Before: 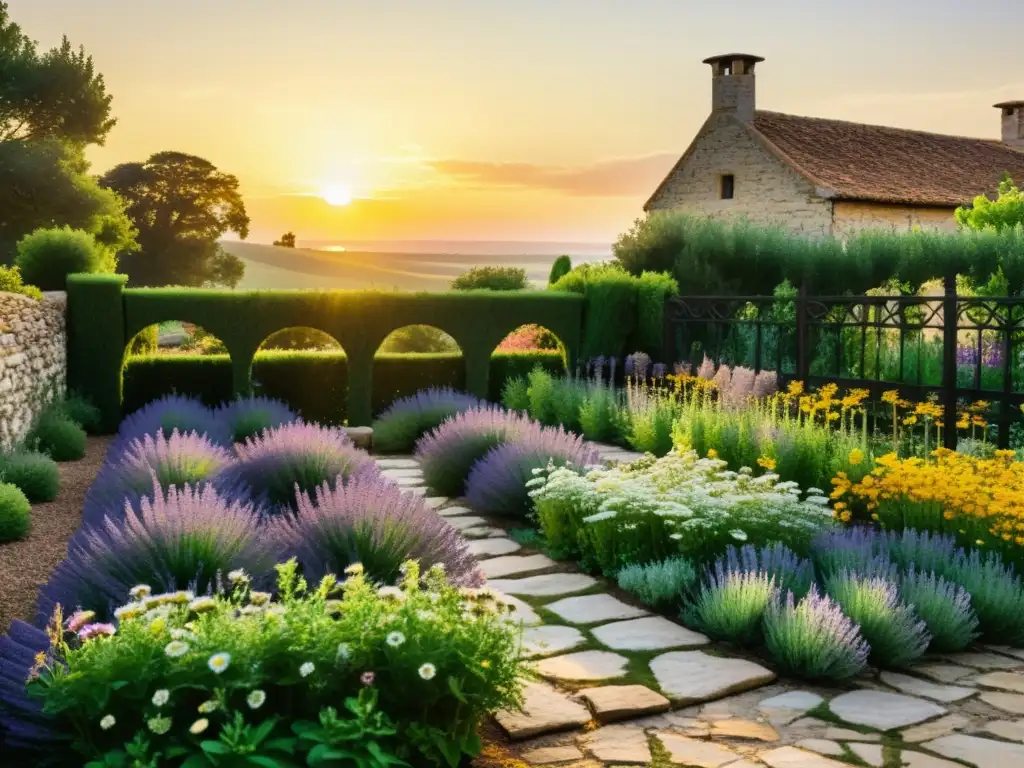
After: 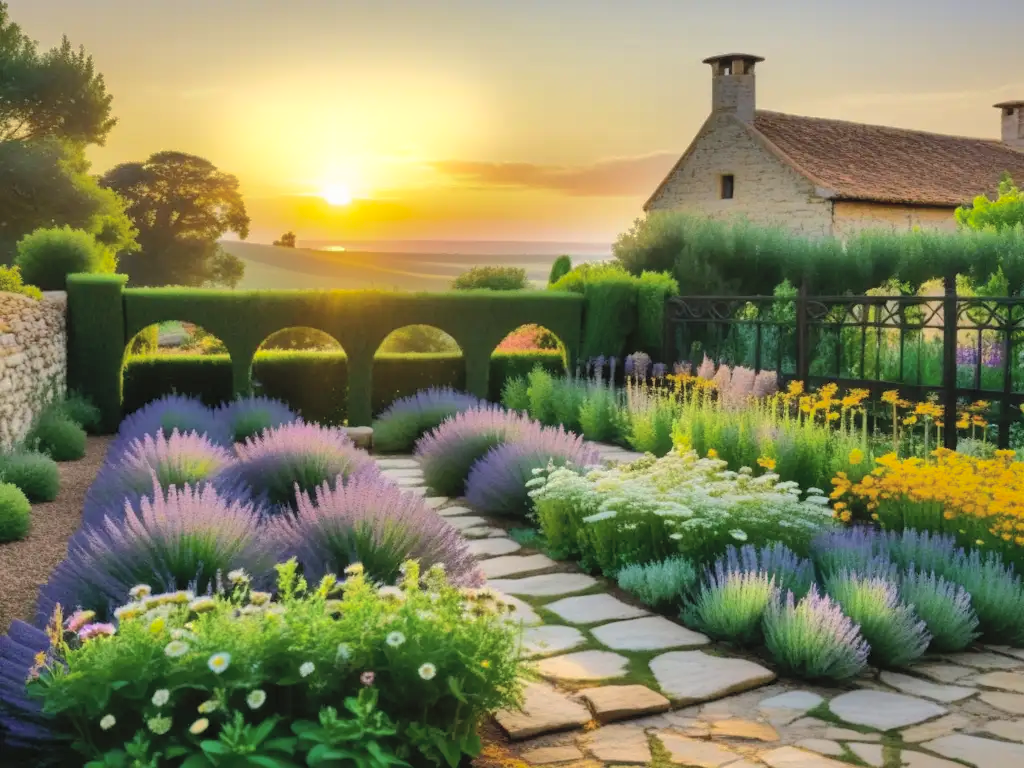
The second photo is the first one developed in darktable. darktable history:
shadows and highlights: shadows 40, highlights -60
bloom: size 5%, threshold 95%, strength 15%
contrast brightness saturation: brightness 0.13
